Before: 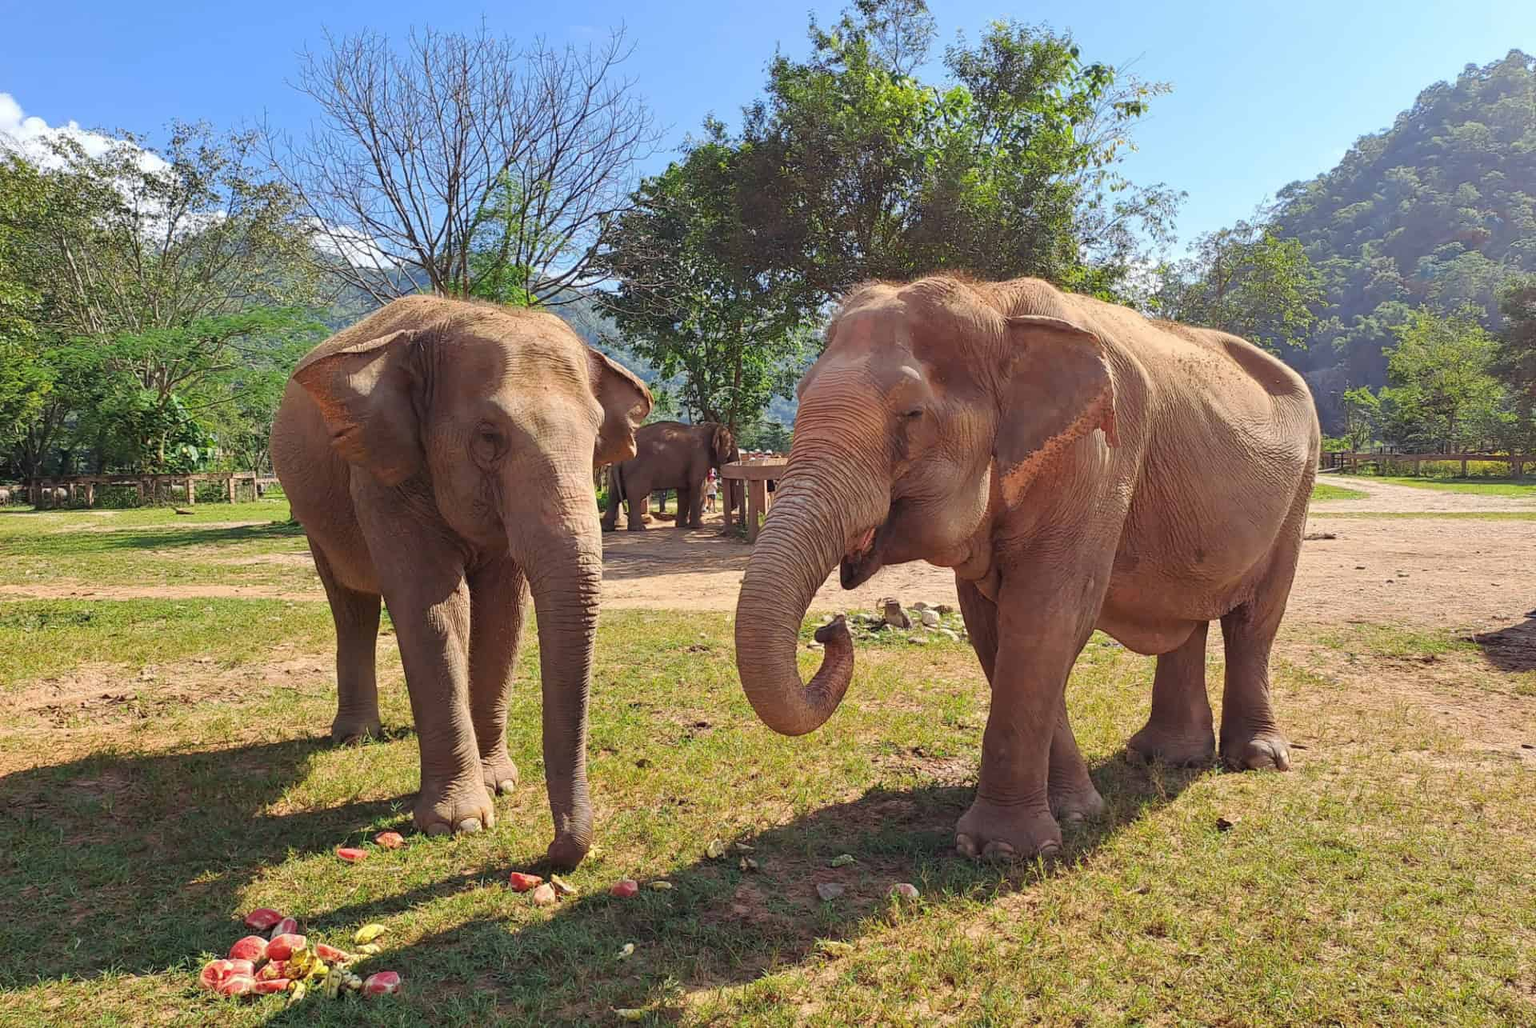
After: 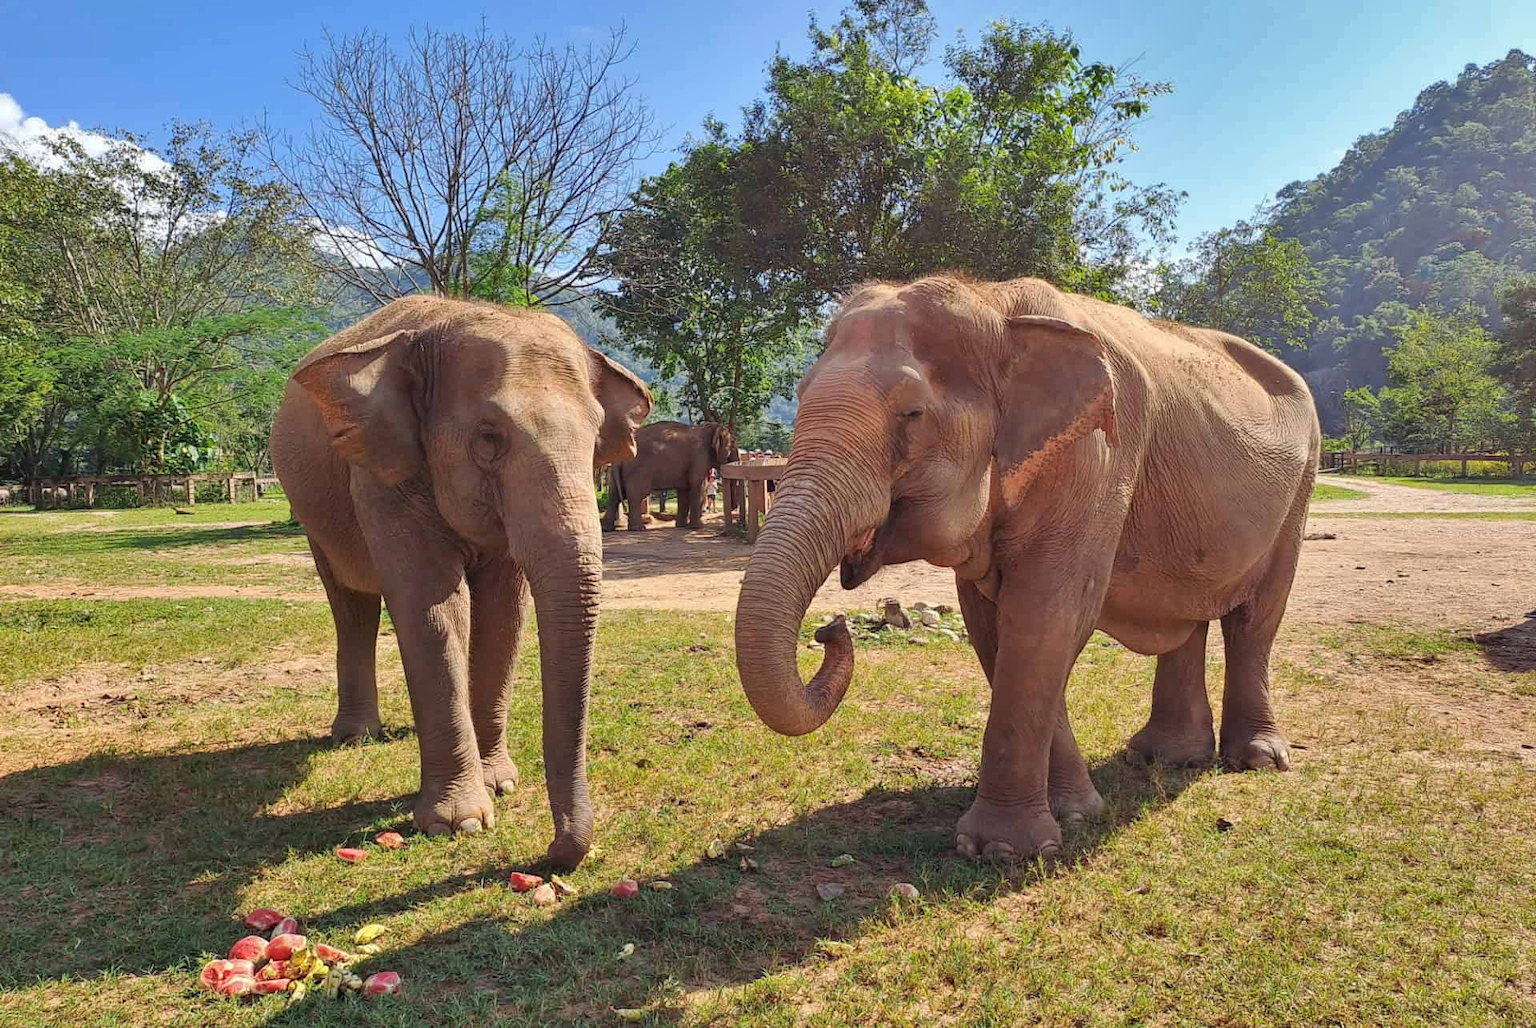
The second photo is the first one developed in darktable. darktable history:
shadows and highlights: shadows 59.08, highlights -60.42, soften with gaussian
